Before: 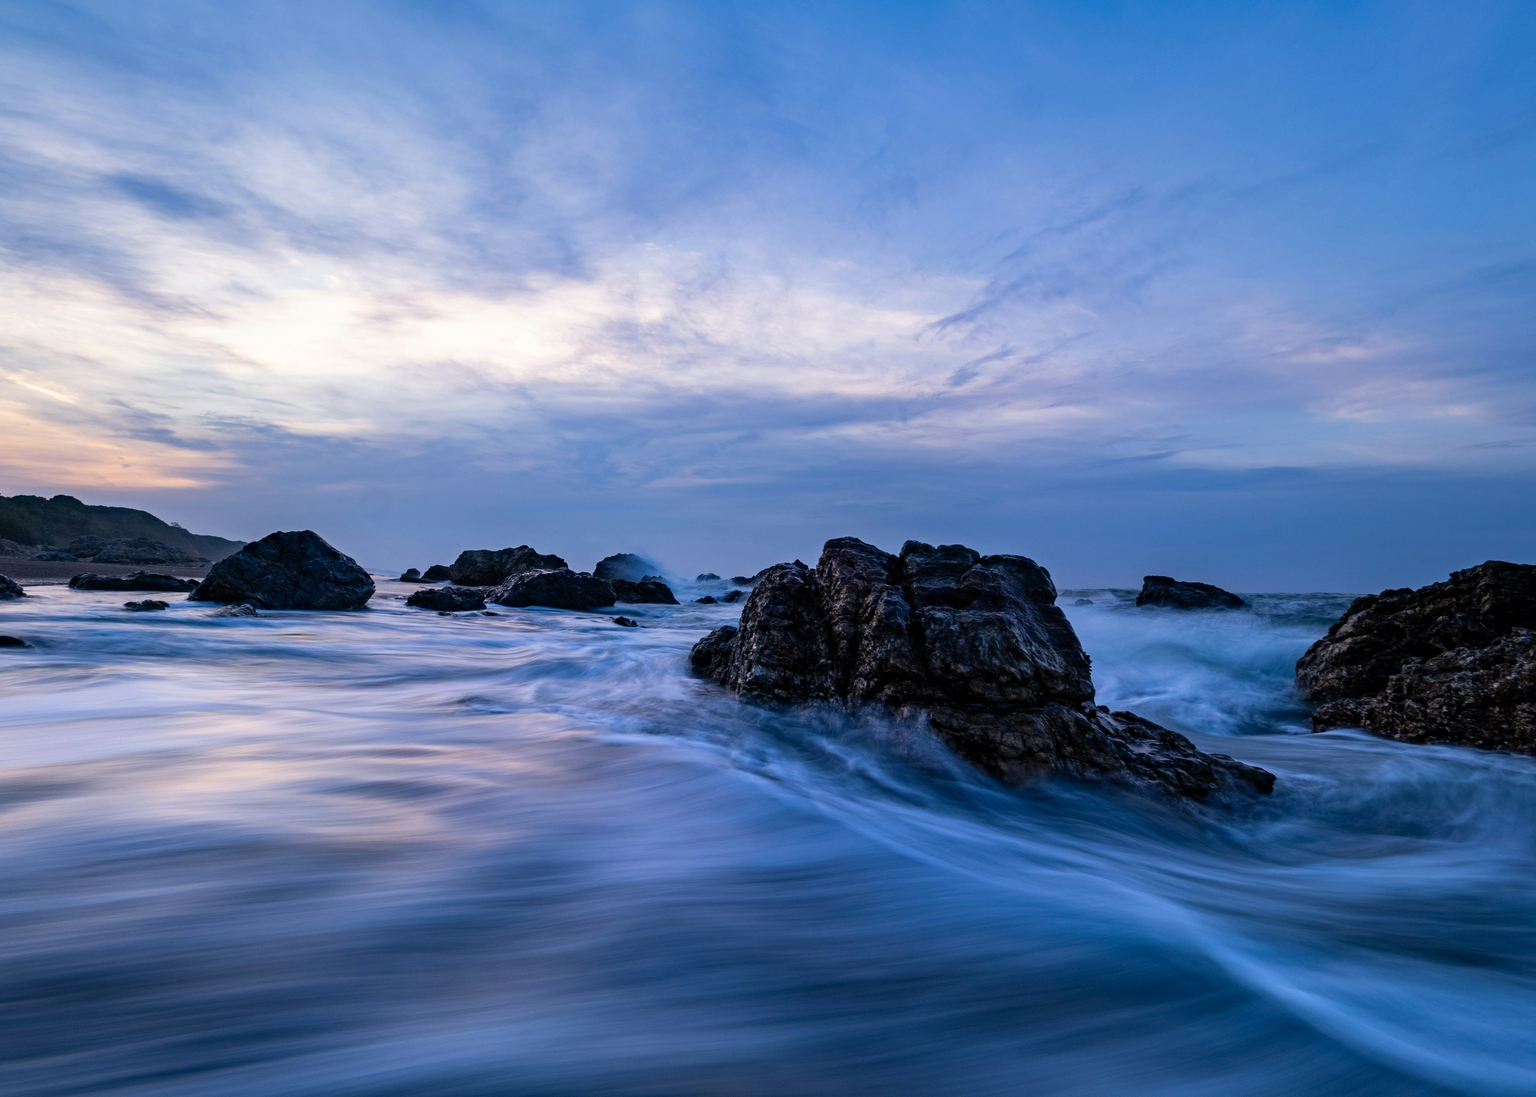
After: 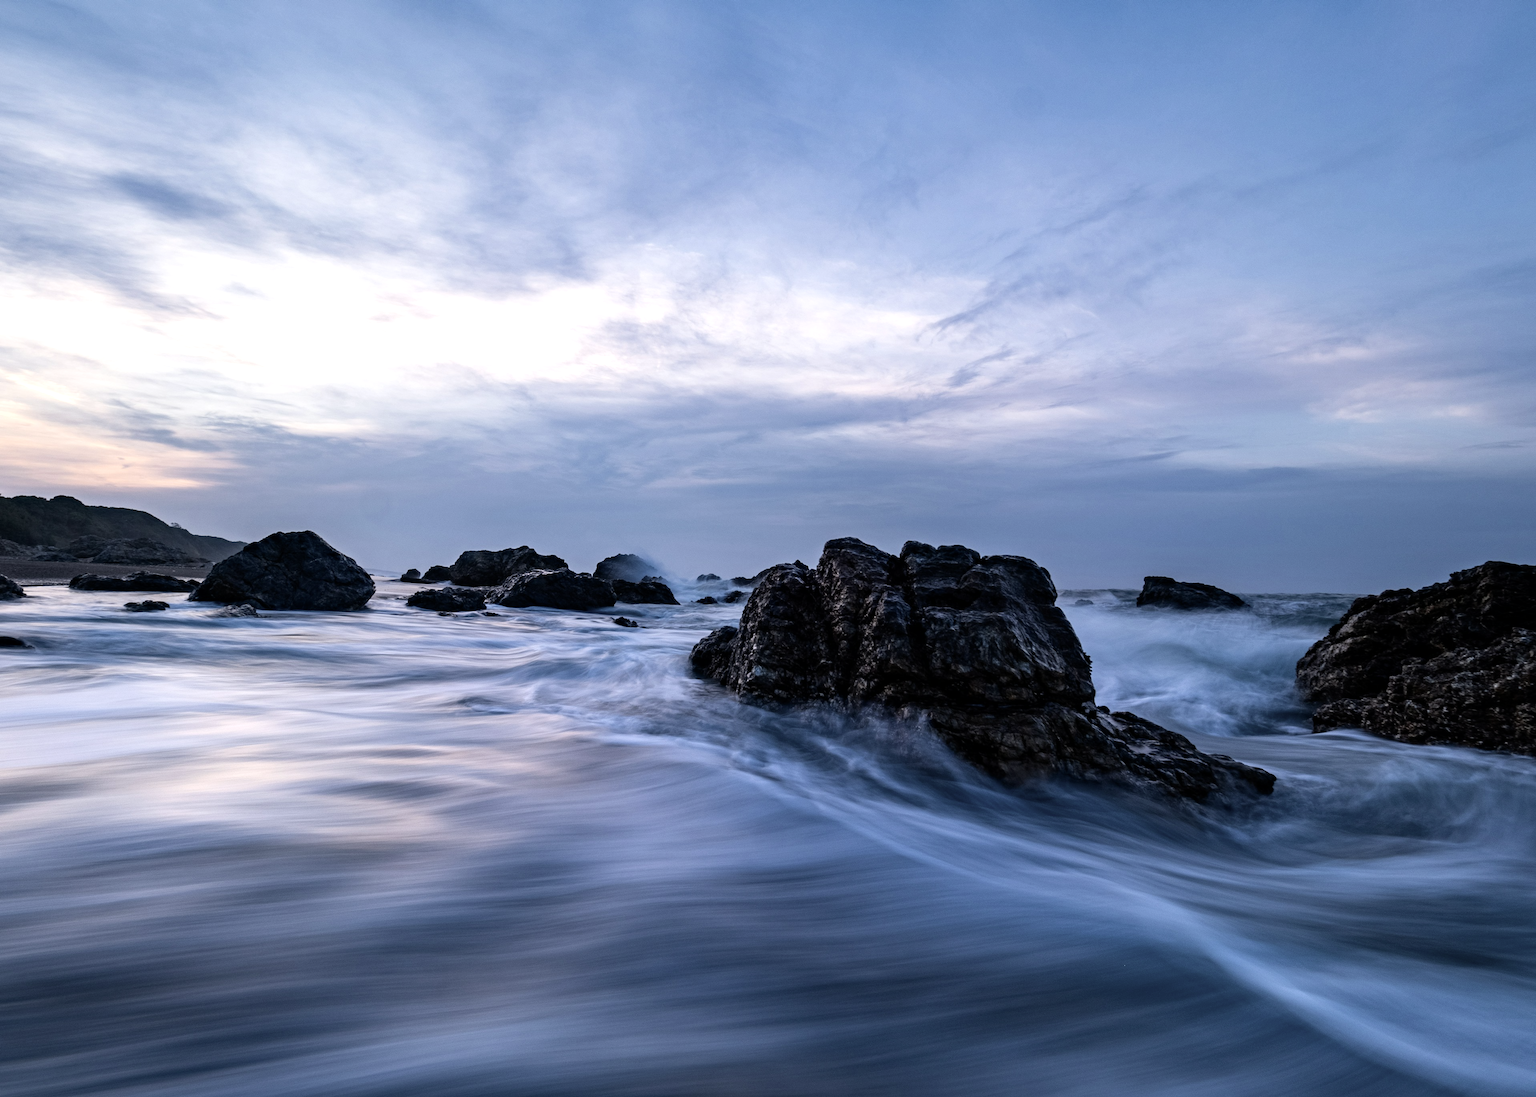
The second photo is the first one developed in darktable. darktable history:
tone equalizer: -8 EV -0.439 EV, -7 EV -0.426 EV, -6 EV -0.34 EV, -5 EV -0.21 EV, -3 EV 0.2 EV, -2 EV 0.345 EV, -1 EV 0.386 EV, +0 EV 0.412 EV
contrast brightness saturation: contrast 0.102, saturation -0.364
